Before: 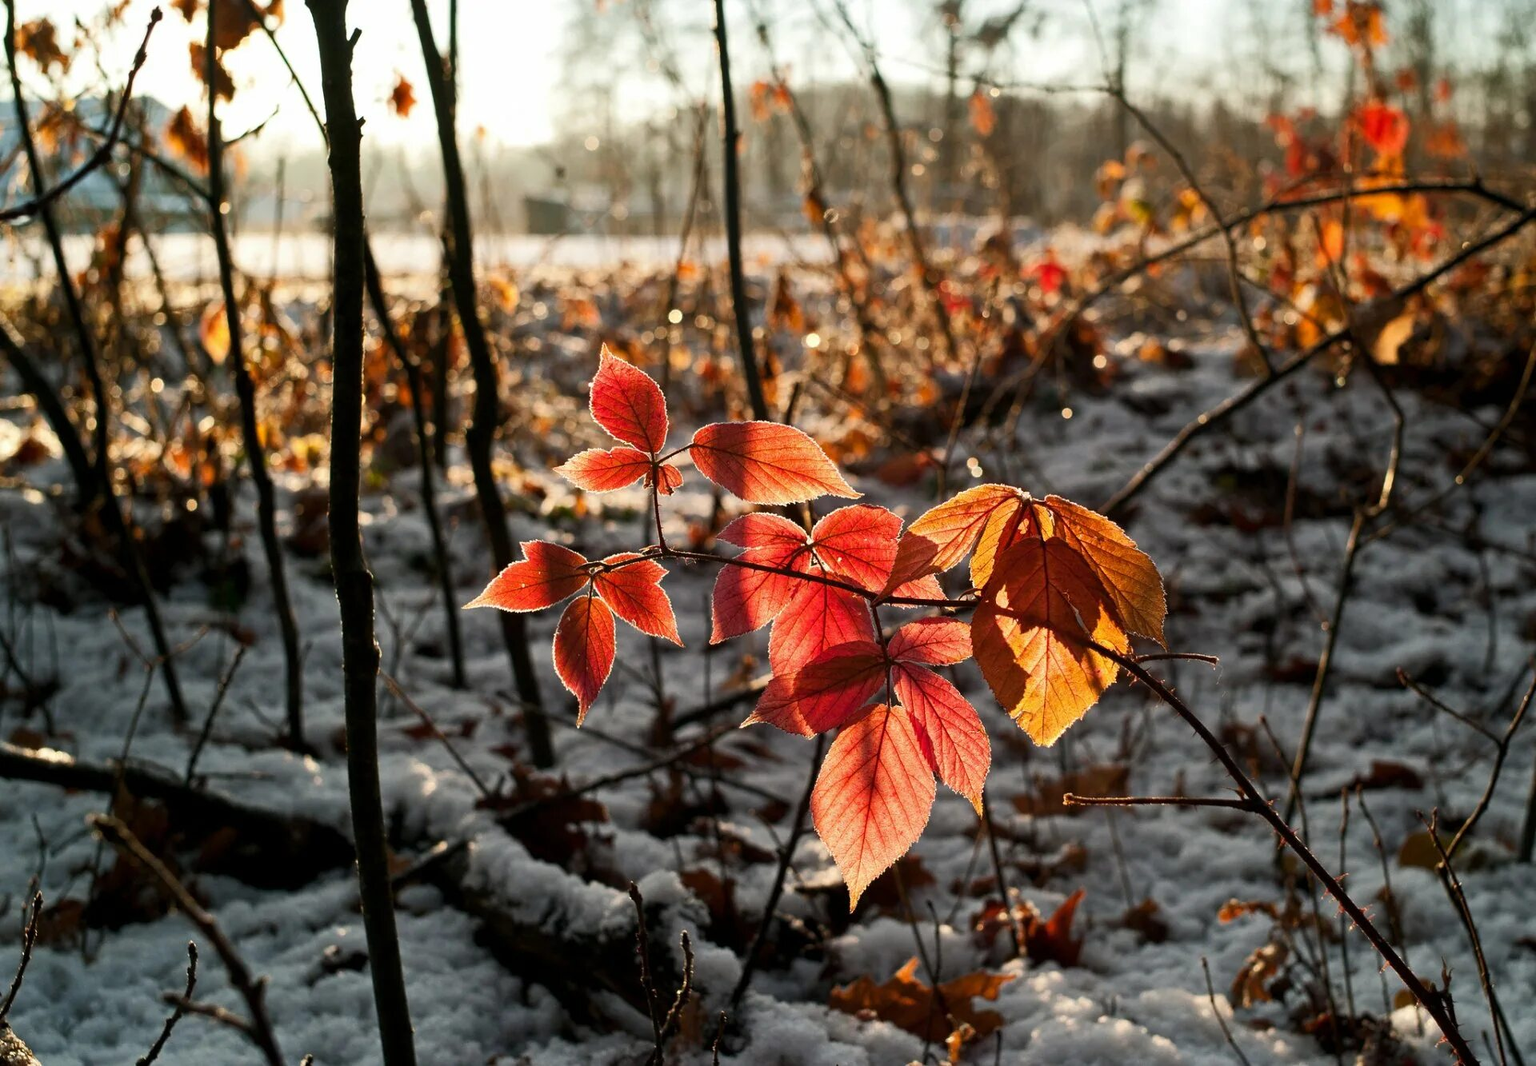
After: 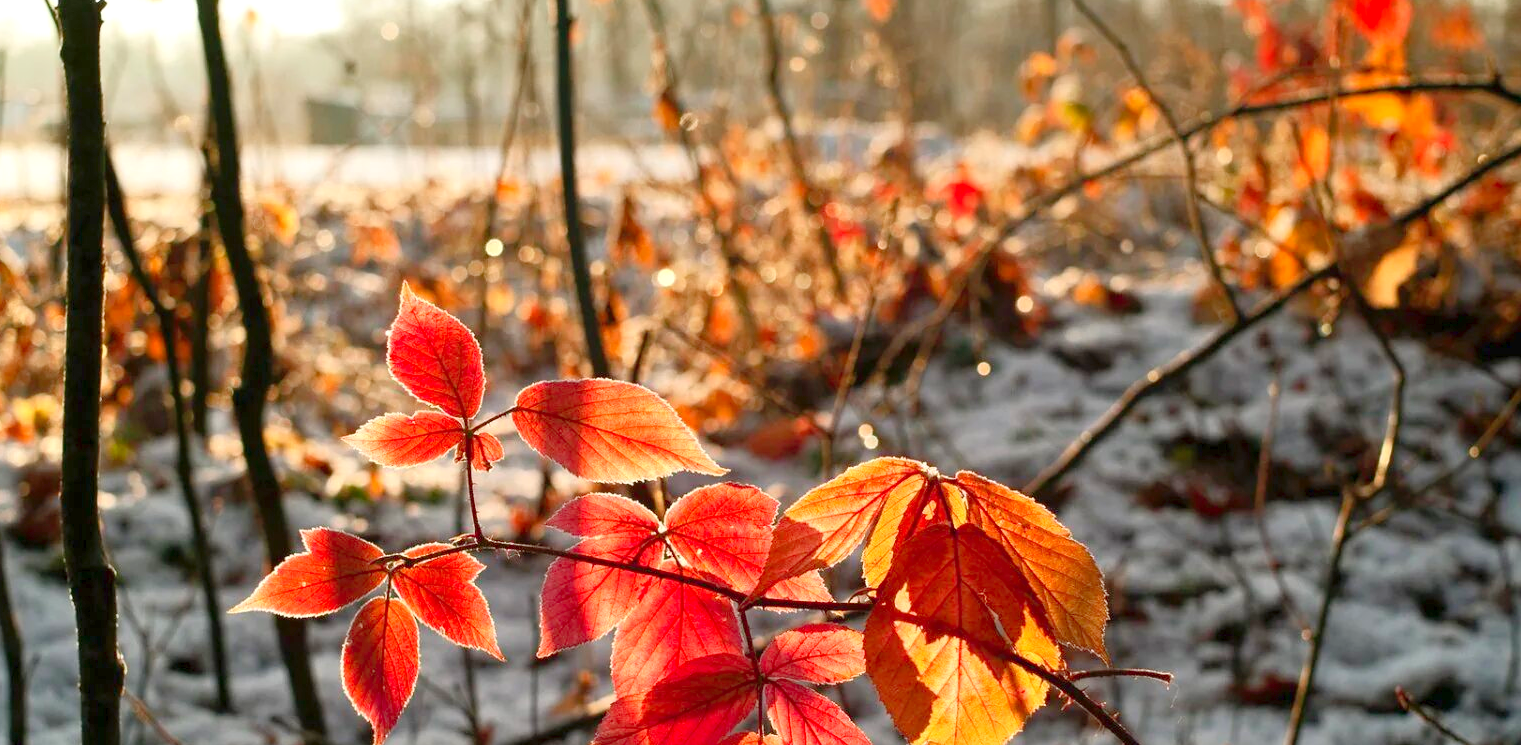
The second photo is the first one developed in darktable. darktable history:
levels: black 3.88%, levels [0, 0.397, 0.955]
crop: left 18.259%, top 11.121%, right 2.507%, bottom 32.973%
